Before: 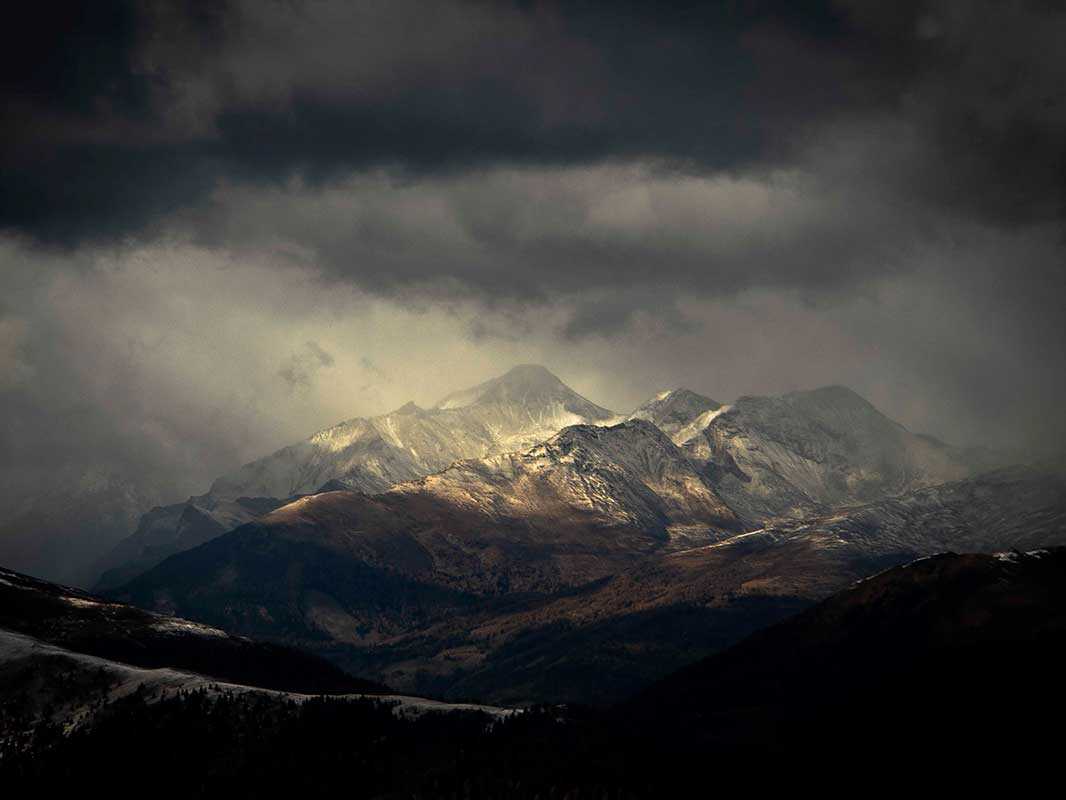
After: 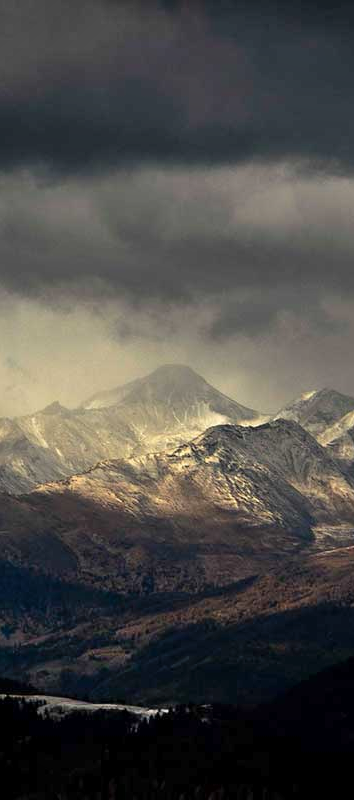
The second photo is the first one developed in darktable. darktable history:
crop: left 33.36%, right 33.36%
shadows and highlights: white point adjustment 0.05, highlights color adjustment 55.9%, soften with gaussian
vignetting: fall-off start 91.19%
